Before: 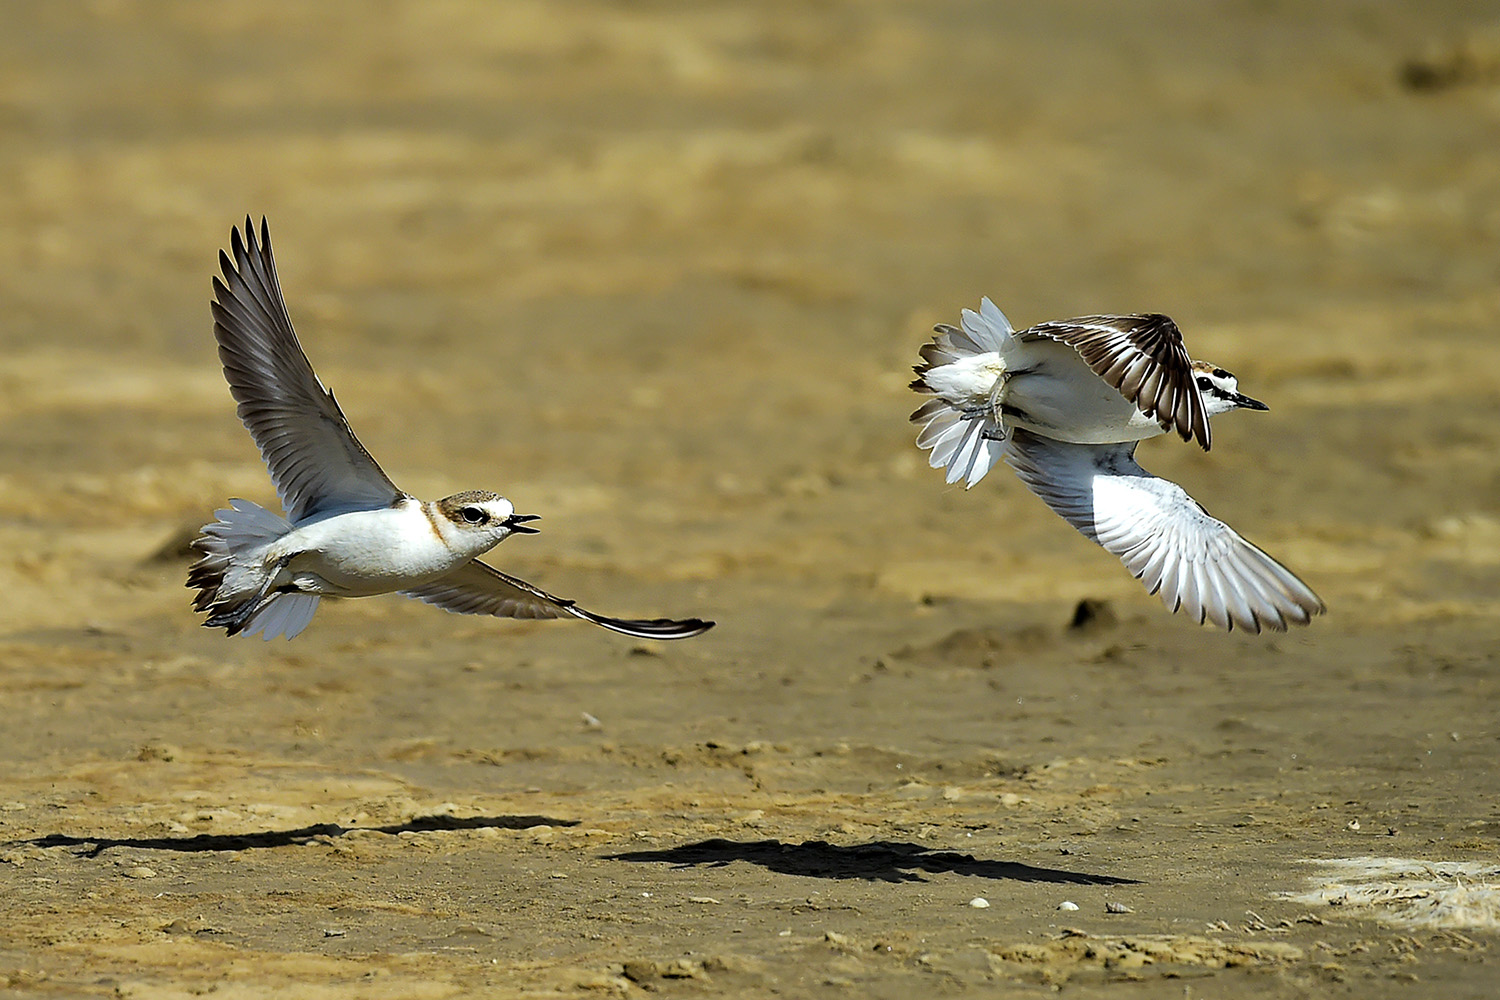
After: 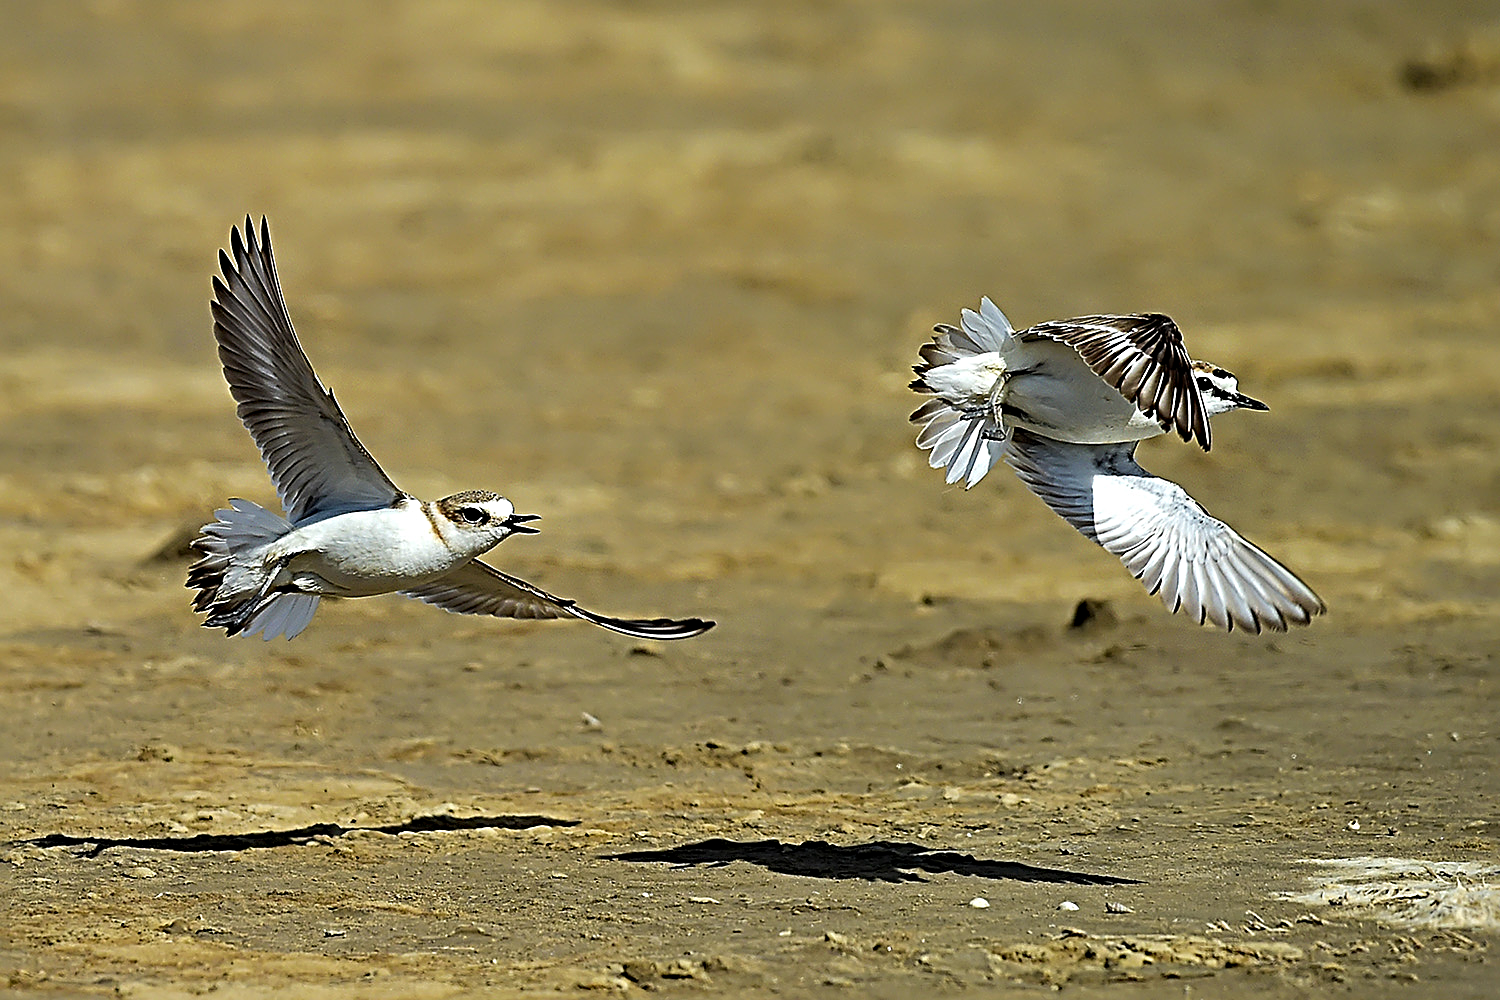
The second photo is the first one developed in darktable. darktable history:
sharpen: radius 3.742, amount 0.941
